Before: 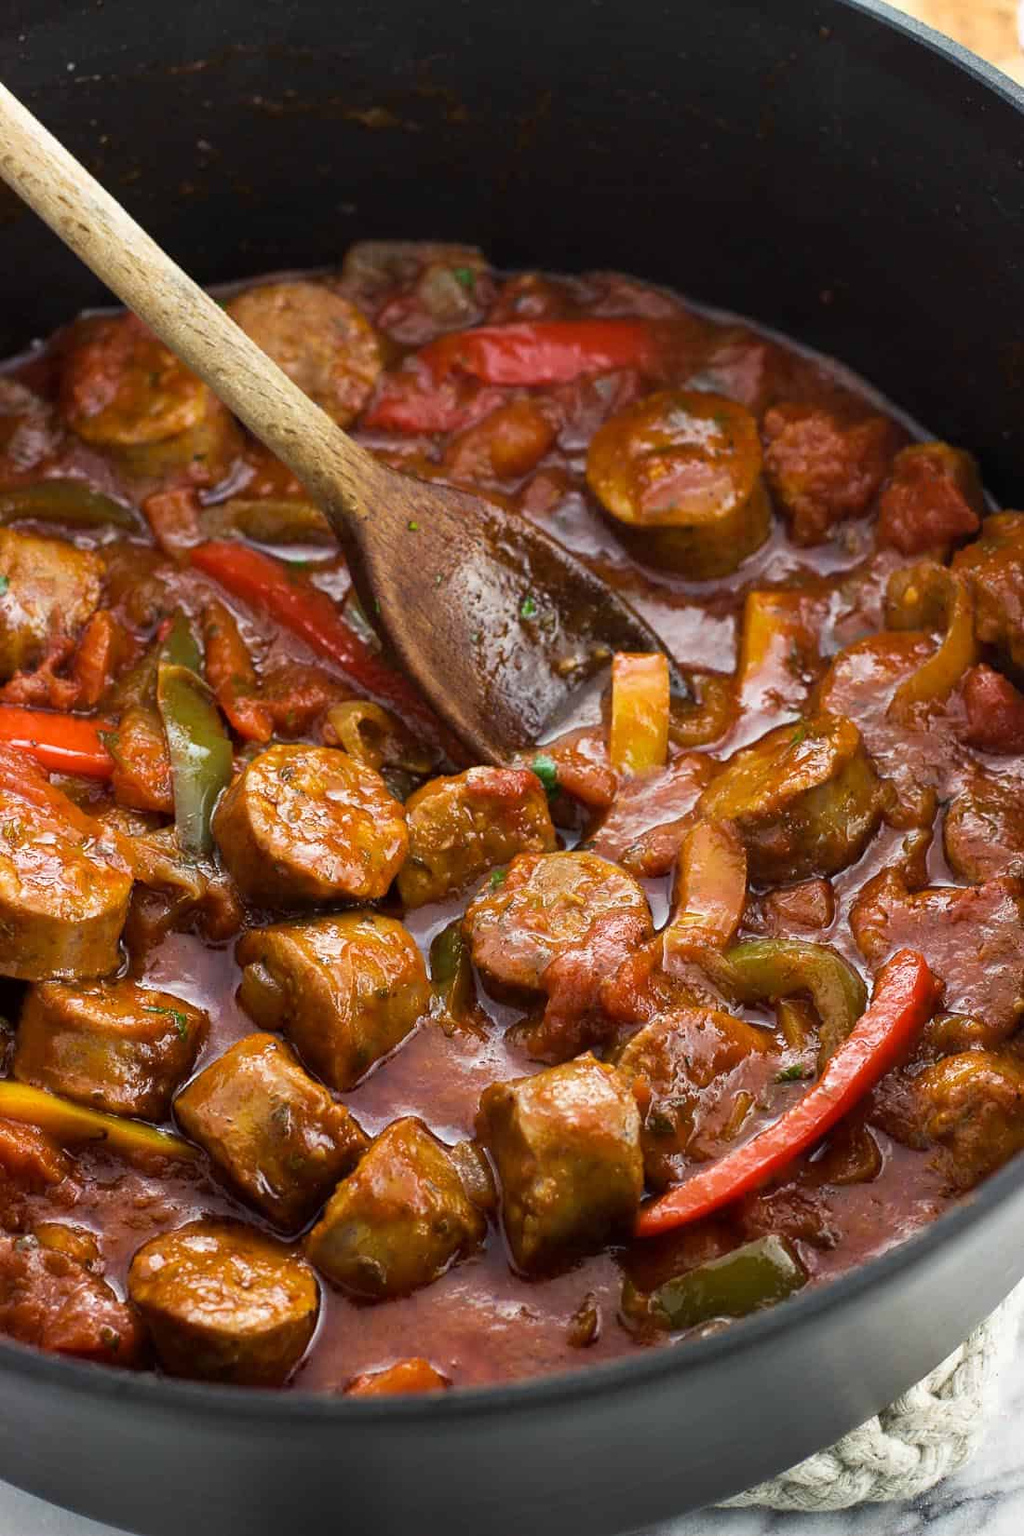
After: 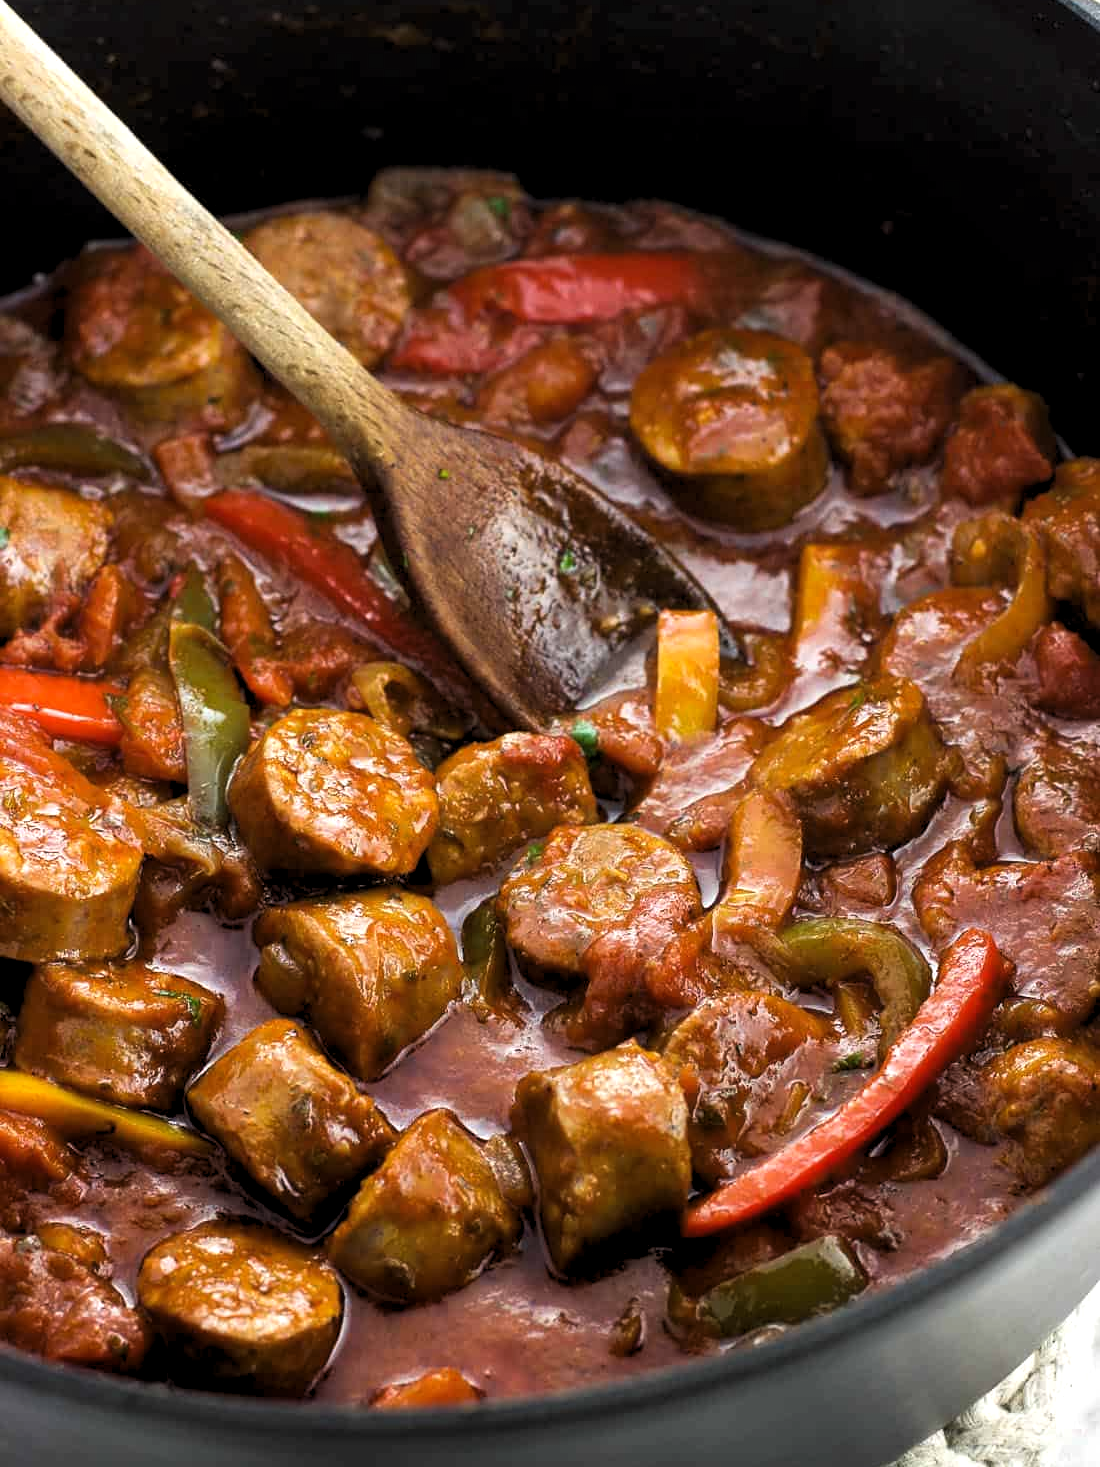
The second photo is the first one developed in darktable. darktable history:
crop and rotate: top 5.519%, bottom 5.559%
levels: levels [0.062, 0.494, 0.925]
